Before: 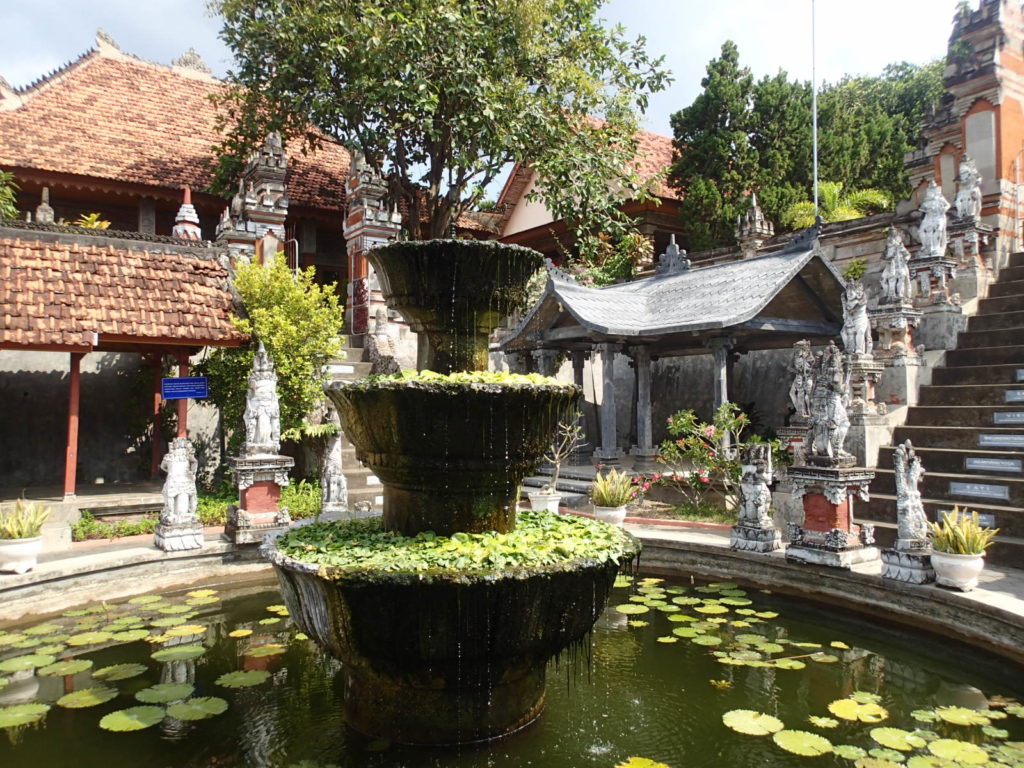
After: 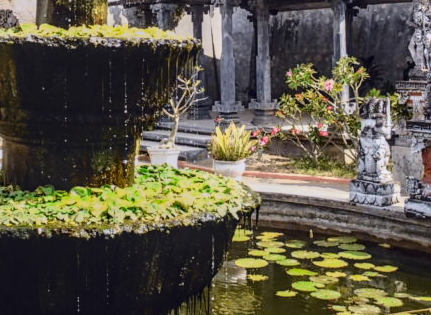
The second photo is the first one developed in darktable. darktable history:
tone curve: curves: ch0 [(0.003, 0.003) (0.104, 0.069) (0.236, 0.218) (0.401, 0.443) (0.495, 0.55) (0.625, 0.67) (0.819, 0.841) (0.96, 0.899)]; ch1 [(0, 0) (0.161, 0.092) (0.37, 0.302) (0.424, 0.402) (0.45, 0.466) (0.495, 0.506) (0.573, 0.571) (0.638, 0.641) (0.751, 0.741) (1, 1)]; ch2 [(0, 0) (0.352, 0.403) (0.466, 0.443) (0.524, 0.501) (0.56, 0.556) (1, 1)], color space Lab, independent channels, preserve colors none
crop: left 37.221%, top 45.169%, right 20.63%, bottom 13.777%
local contrast: highlights 0%, shadows 0%, detail 133%
